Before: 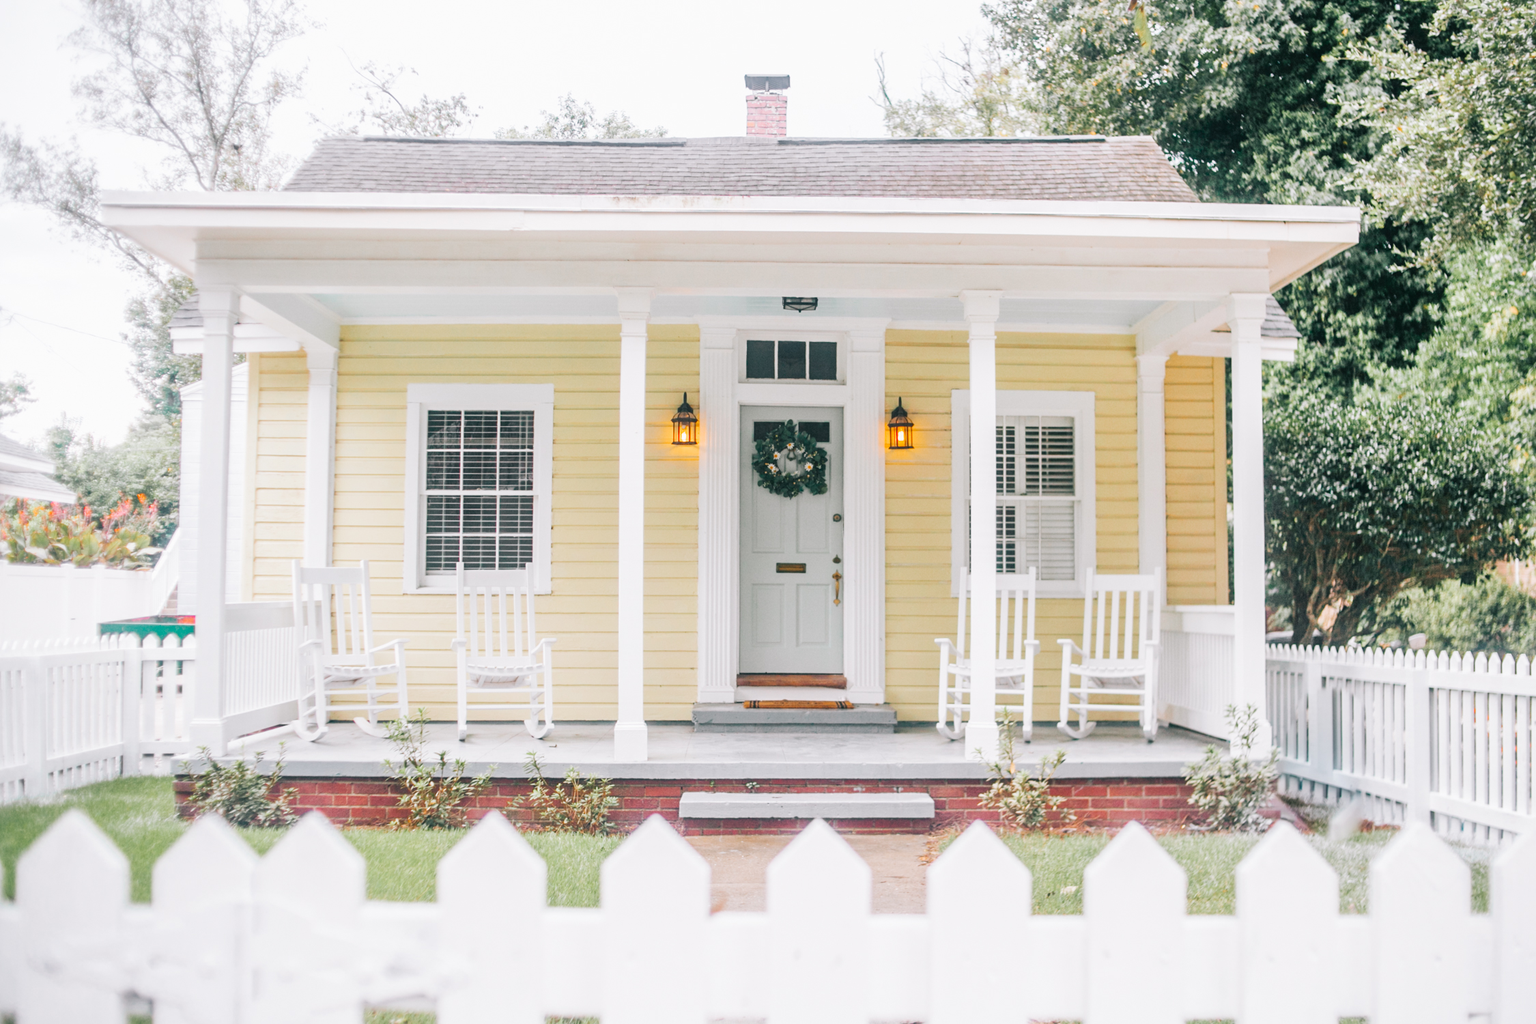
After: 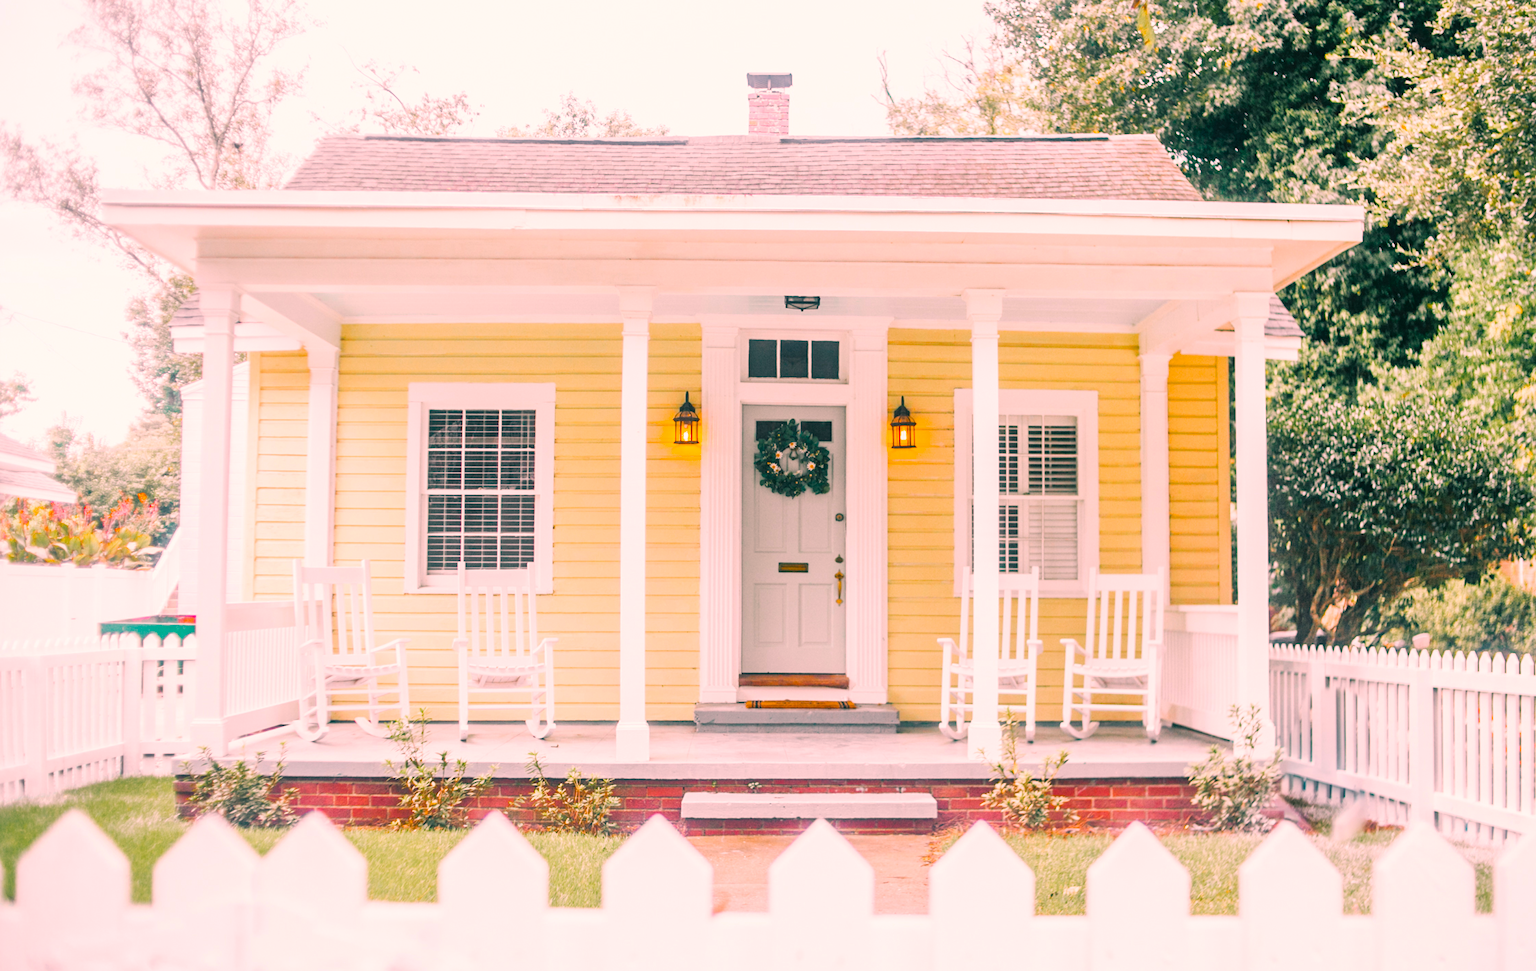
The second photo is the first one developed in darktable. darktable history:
color balance rgb: highlights gain › chroma 4.561%, highlights gain › hue 31.46°, linear chroma grading › global chroma 9.114%, perceptual saturation grading › global saturation 31.295%
crop: top 0.262%, right 0.262%, bottom 5.074%
levels: levels [0, 0.474, 0.947]
